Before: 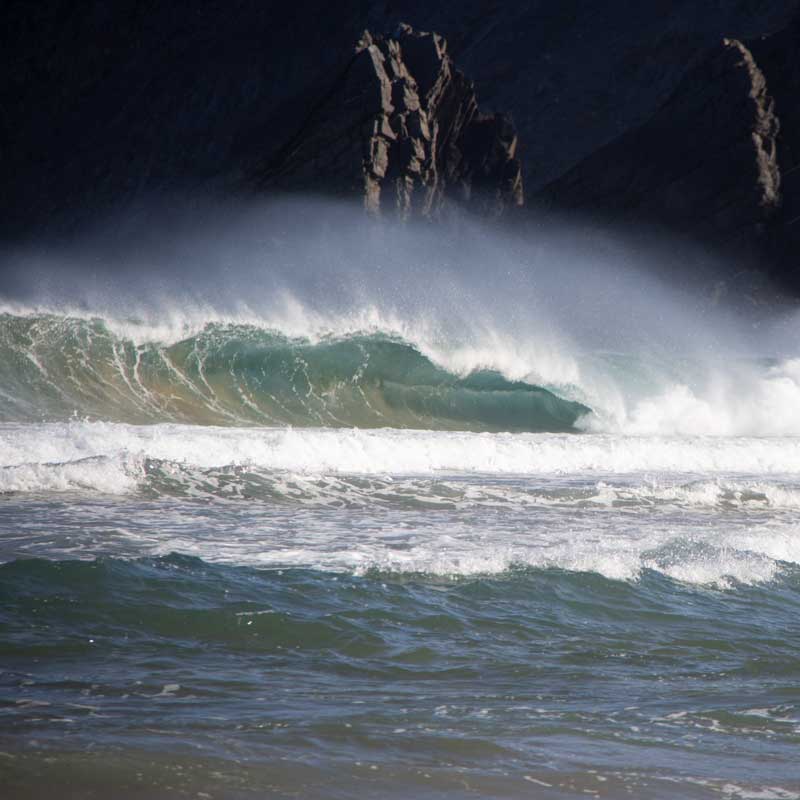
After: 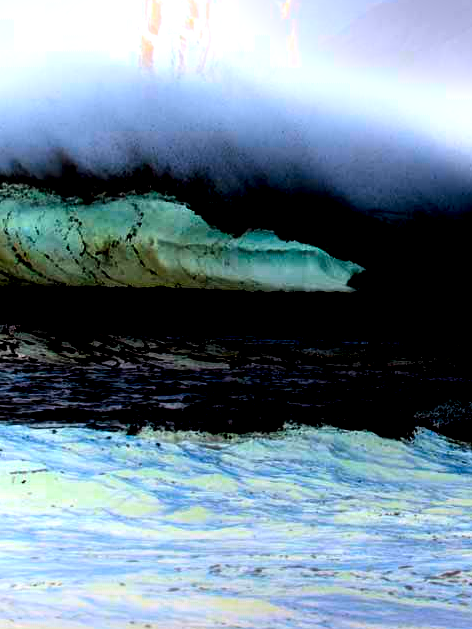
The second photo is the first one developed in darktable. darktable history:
bloom: threshold 82.5%, strength 16.25%
contrast equalizer: y [[0.5 ×6], [0.5 ×6], [0.5, 0.5, 0.501, 0.545, 0.707, 0.863], [0 ×6], [0 ×6]]
crop and rotate: left 28.256%, top 17.734%, right 12.656%, bottom 3.573%
exposure: black level correction 0, exposure 4 EV, compensate exposure bias true, compensate highlight preservation false
